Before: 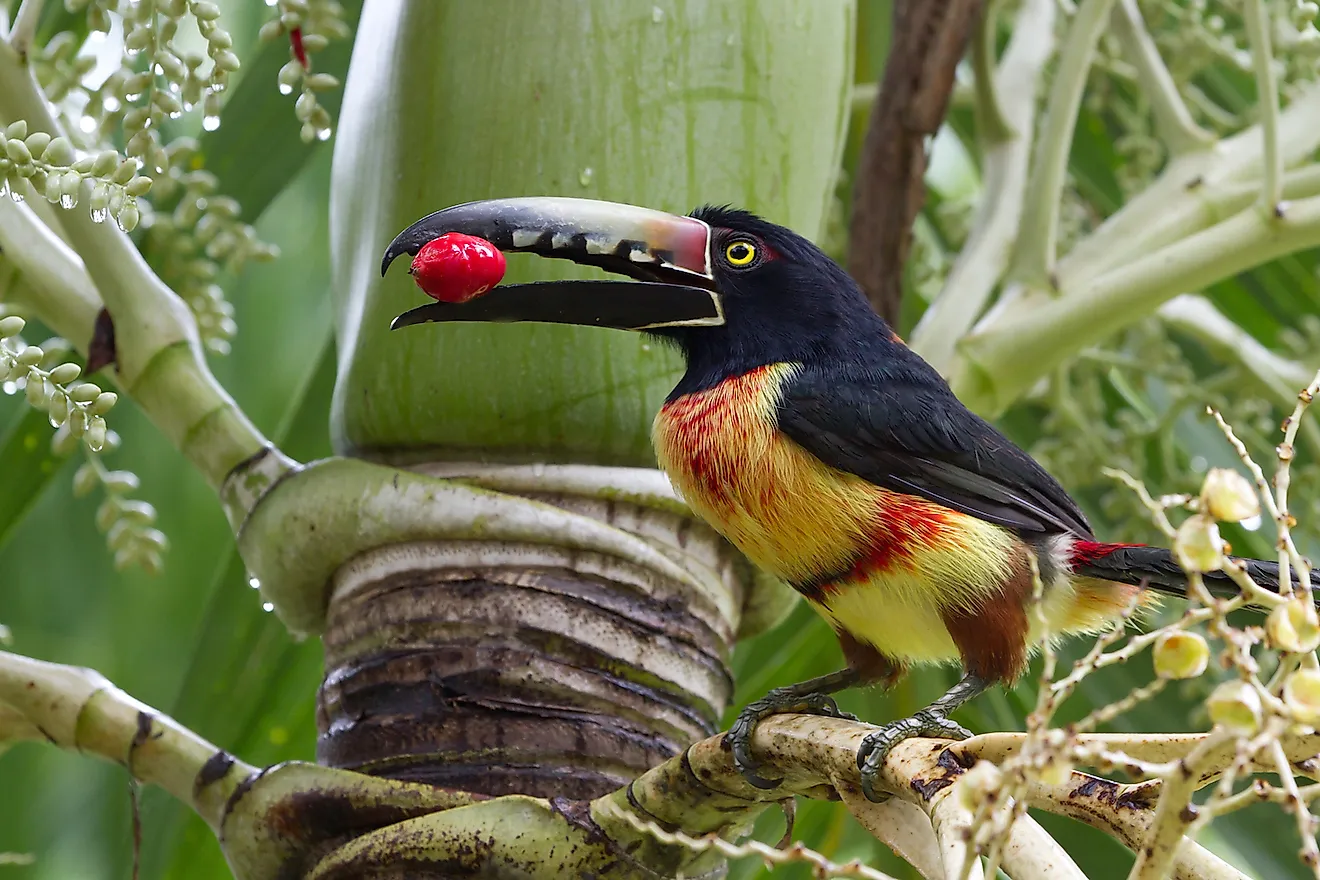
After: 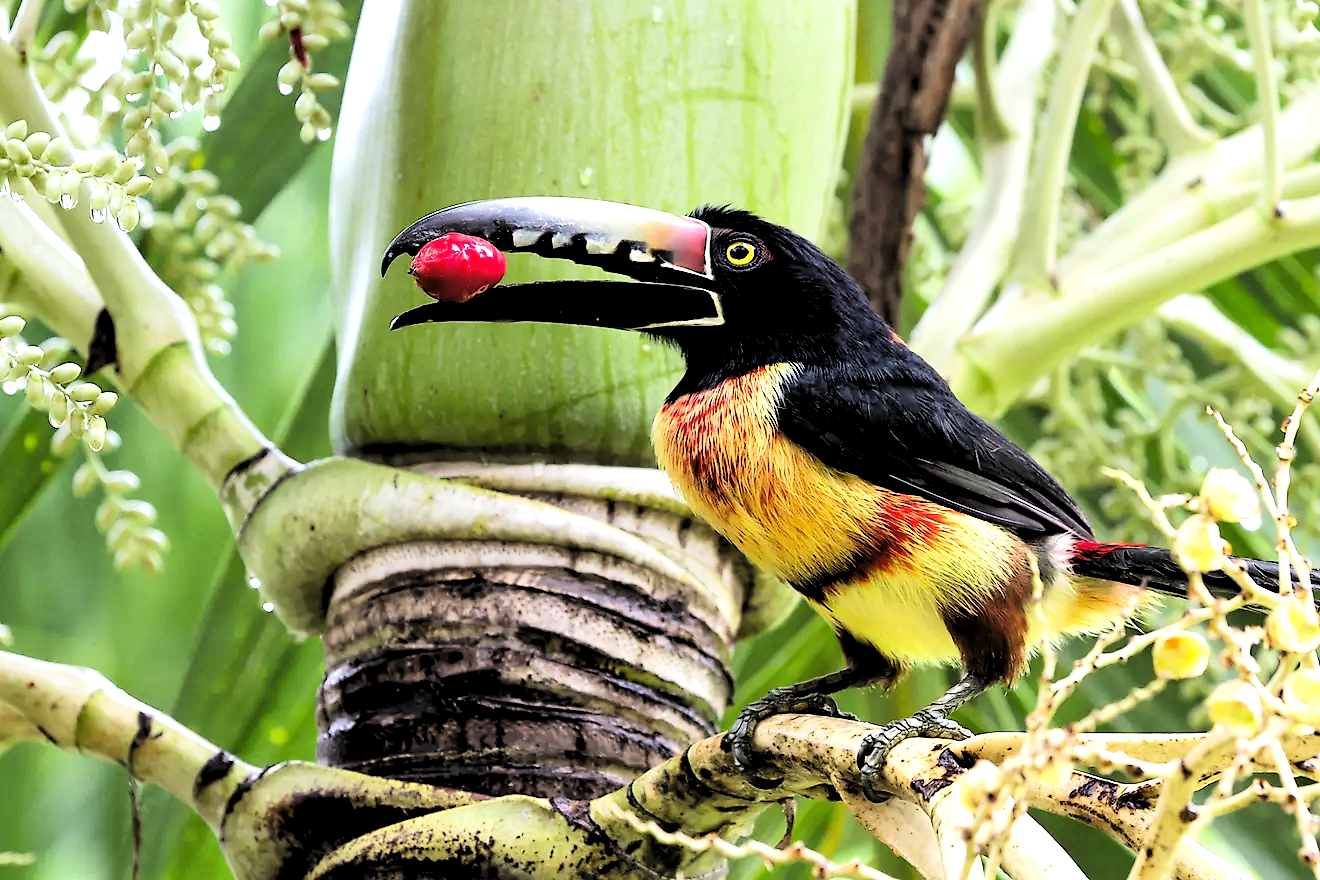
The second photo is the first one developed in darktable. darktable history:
color correction: highlights b* -0.059
levels: white 99.96%, levels [0.182, 0.542, 0.902]
local contrast: mode bilateral grid, contrast 11, coarseness 25, detail 111%, midtone range 0.2
shadows and highlights: shadows 37.49, highlights -26.74, soften with gaussian
tone equalizer: -7 EV 0.151 EV, -6 EV 0.596 EV, -5 EV 1.15 EV, -4 EV 1.33 EV, -3 EV 1.13 EV, -2 EV 0.6 EV, -1 EV 0.161 EV, edges refinement/feathering 500, mask exposure compensation -1.57 EV, preserve details no
